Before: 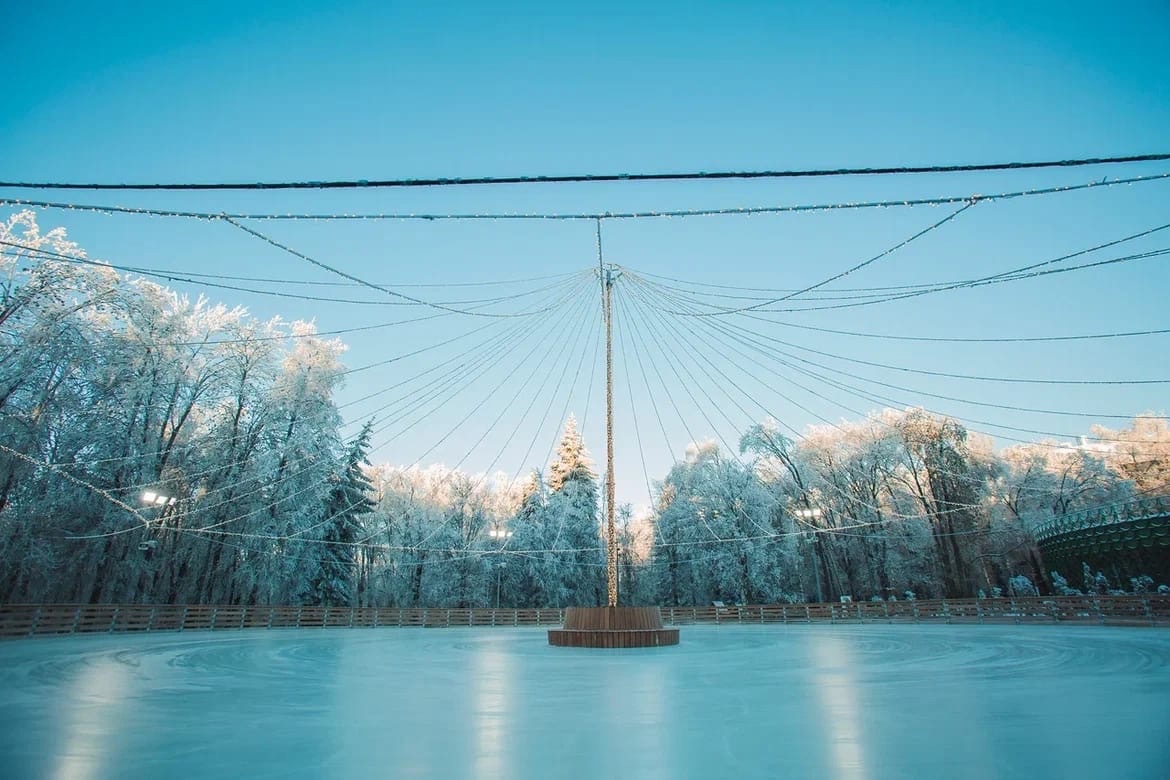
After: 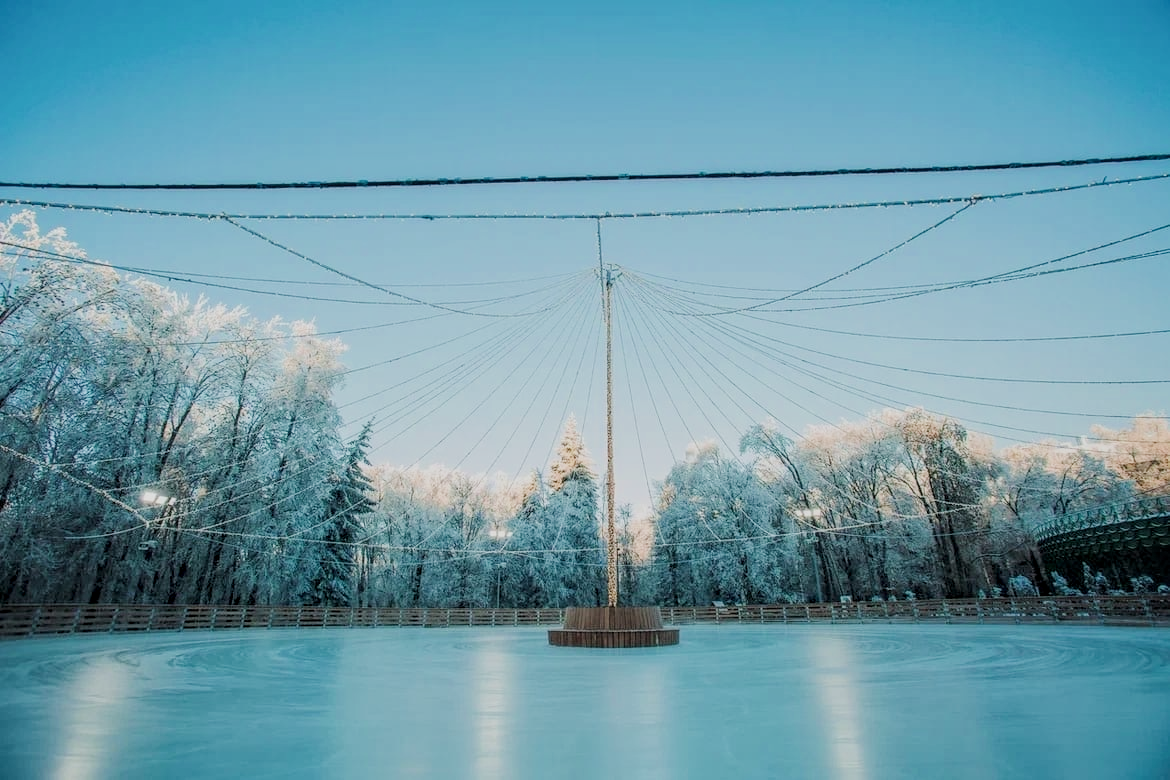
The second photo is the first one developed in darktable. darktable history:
filmic rgb: black relative exposure -7.12 EV, white relative exposure 5.39 EV, threshold 5.98 EV, hardness 3.02, enable highlight reconstruction true
local contrast: on, module defaults
exposure: exposure 0.203 EV, compensate exposure bias true, compensate highlight preservation false
